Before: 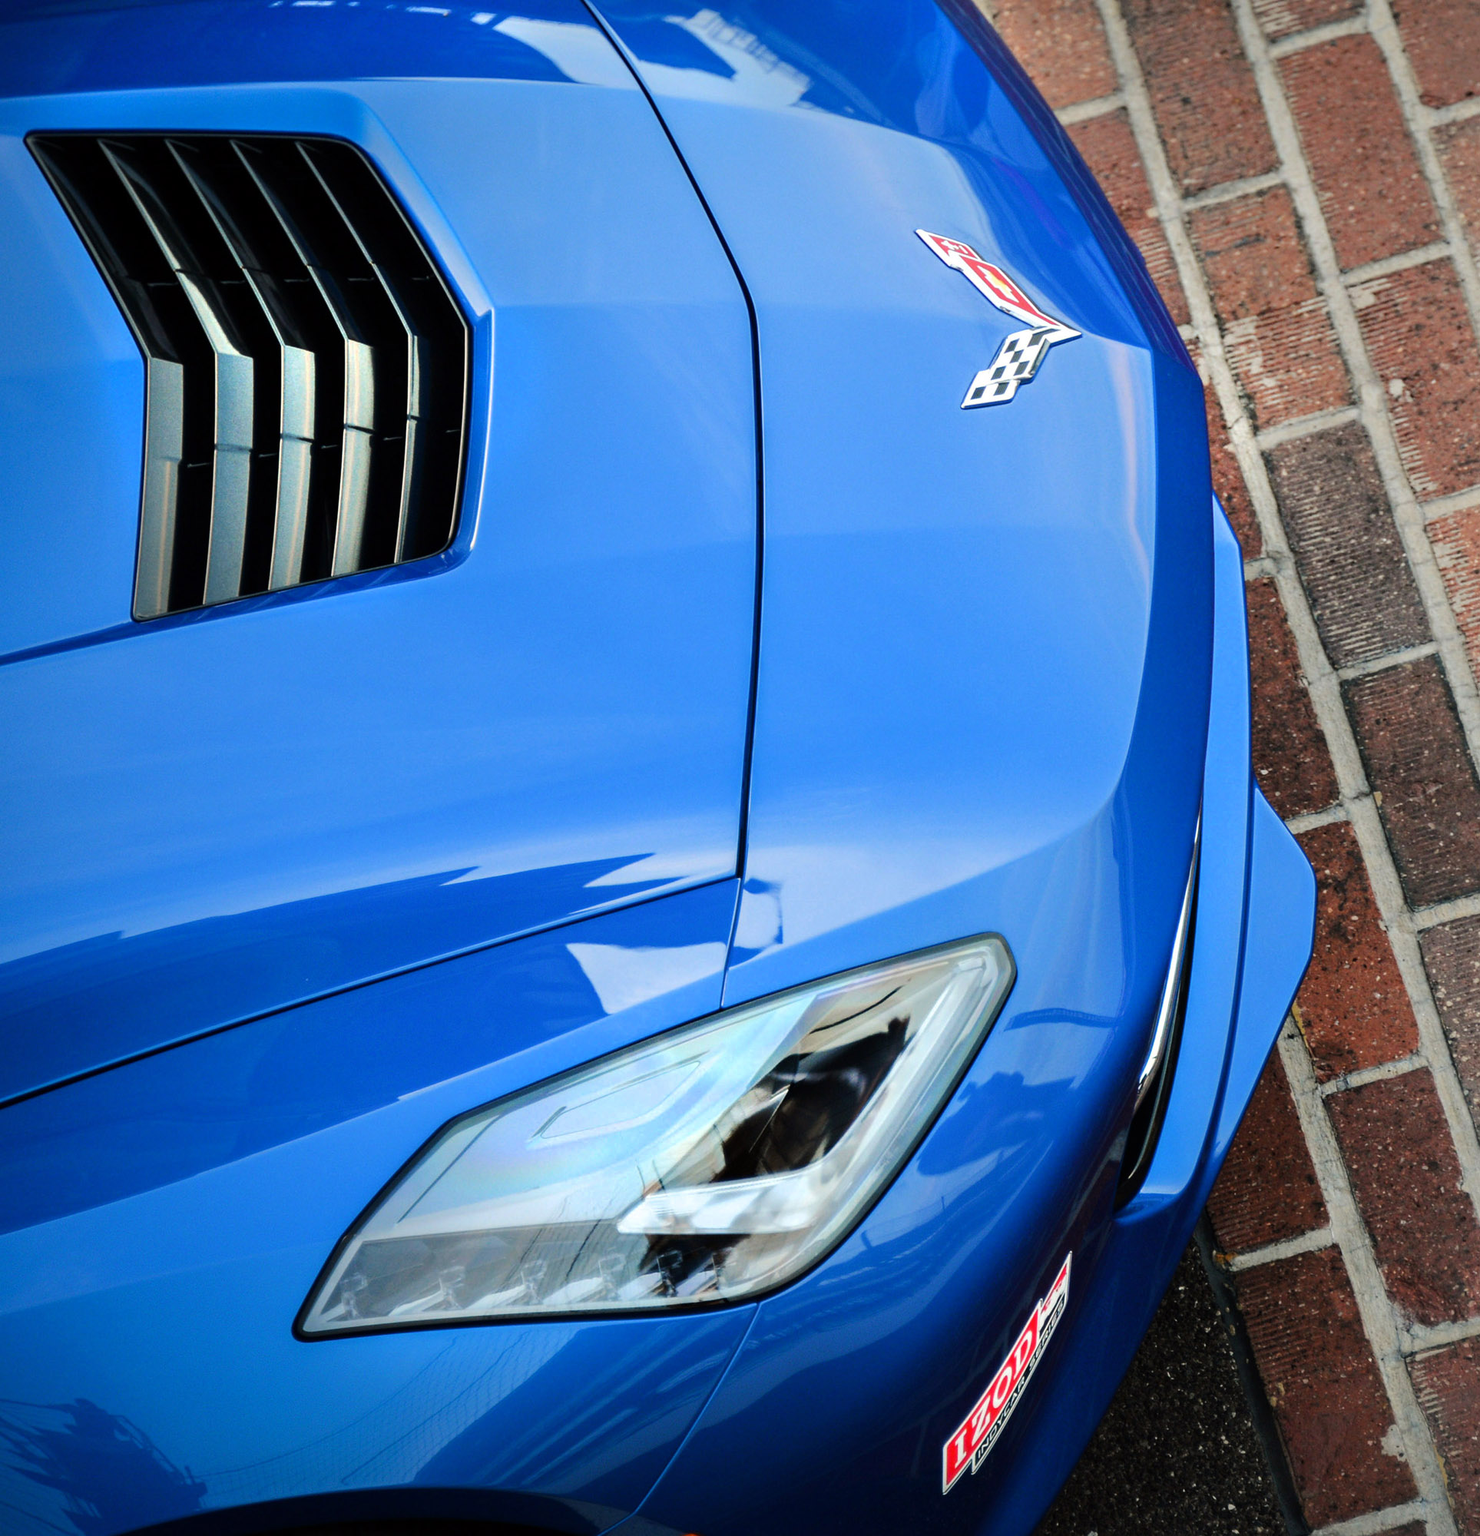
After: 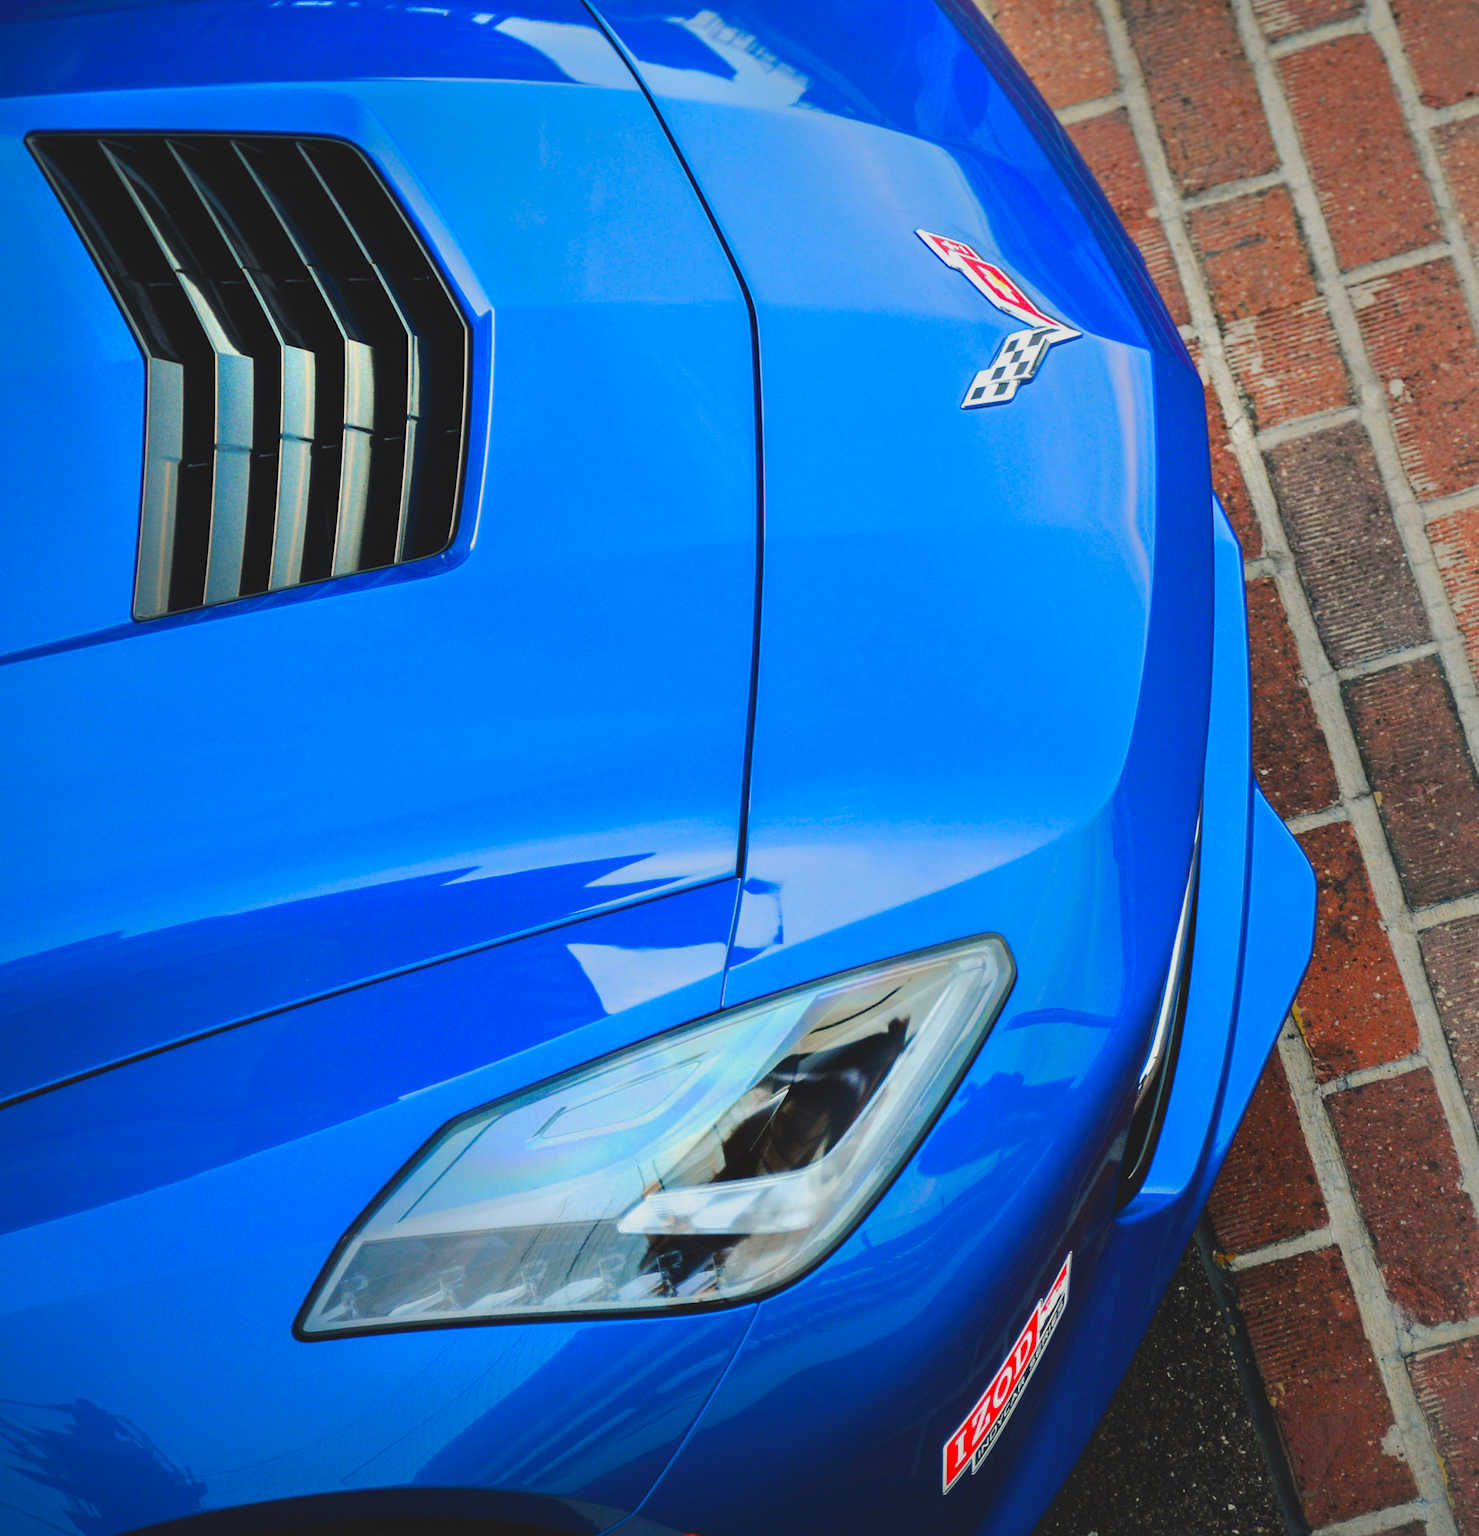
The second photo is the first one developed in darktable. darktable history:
color balance rgb: shadows fall-off 101%, linear chroma grading › mid-tones 7.63%, perceptual saturation grading › mid-tones 11.68%, mask middle-gray fulcrum 22.45%, global vibrance 10.11%, saturation formula JzAzBz (2021)
contrast brightness saturation: contrast -0.19, saturation 0.19
